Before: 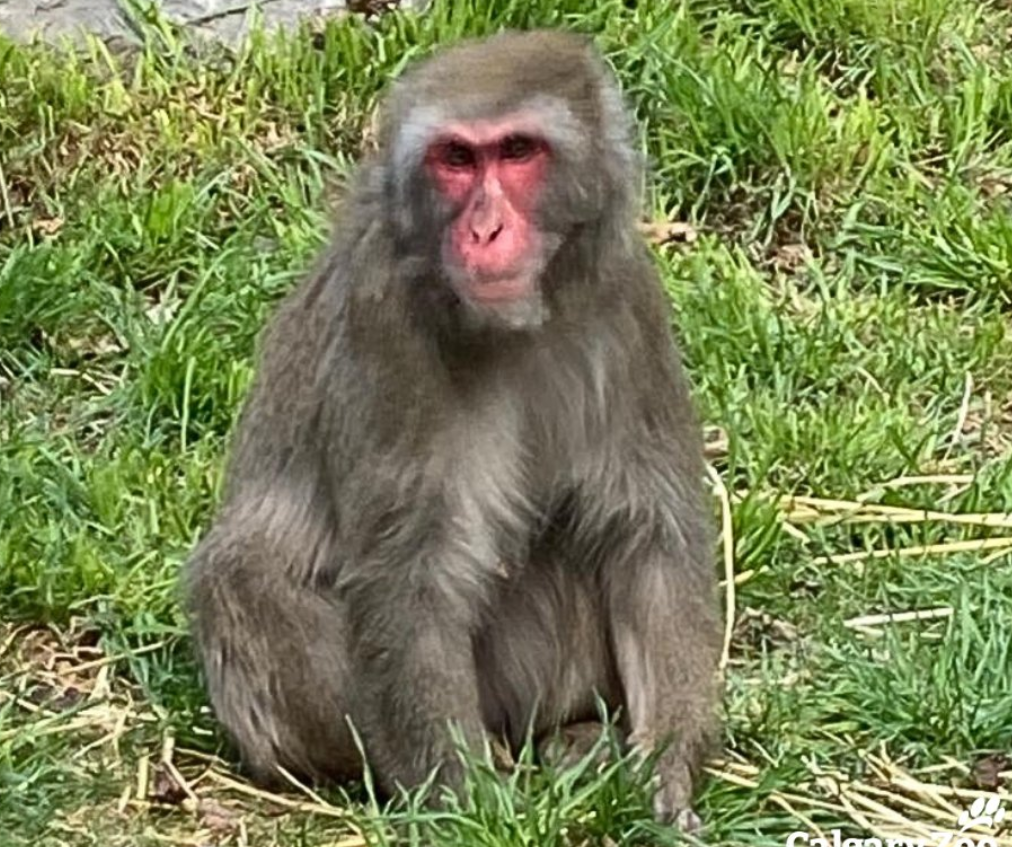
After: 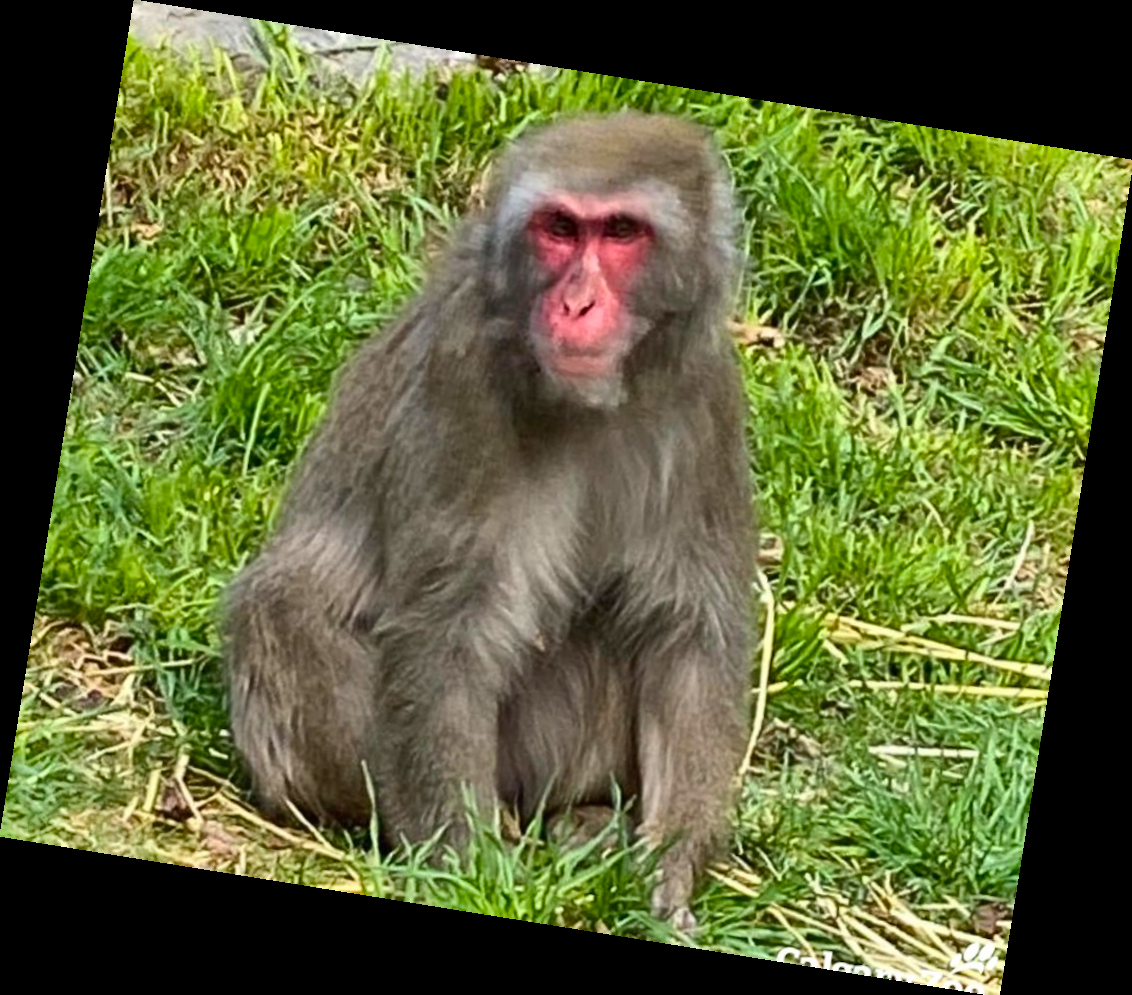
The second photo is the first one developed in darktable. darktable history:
rotate and perspective: rotation 9.12°, automatic cropping off
shadows and highlights: low approximation 0.01, soften with gaussian
color balance rgb: perceptual saturation grading › global saturation 20%, global vibrance 20%
